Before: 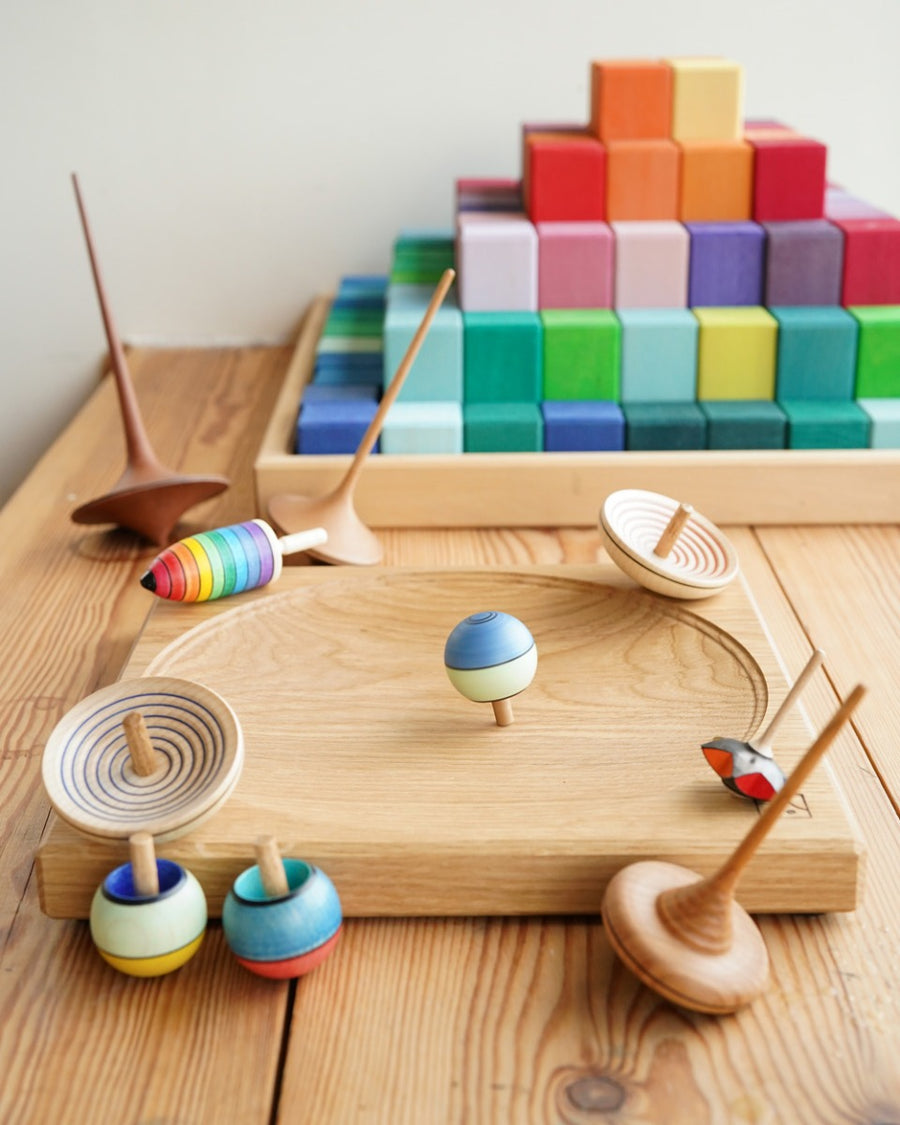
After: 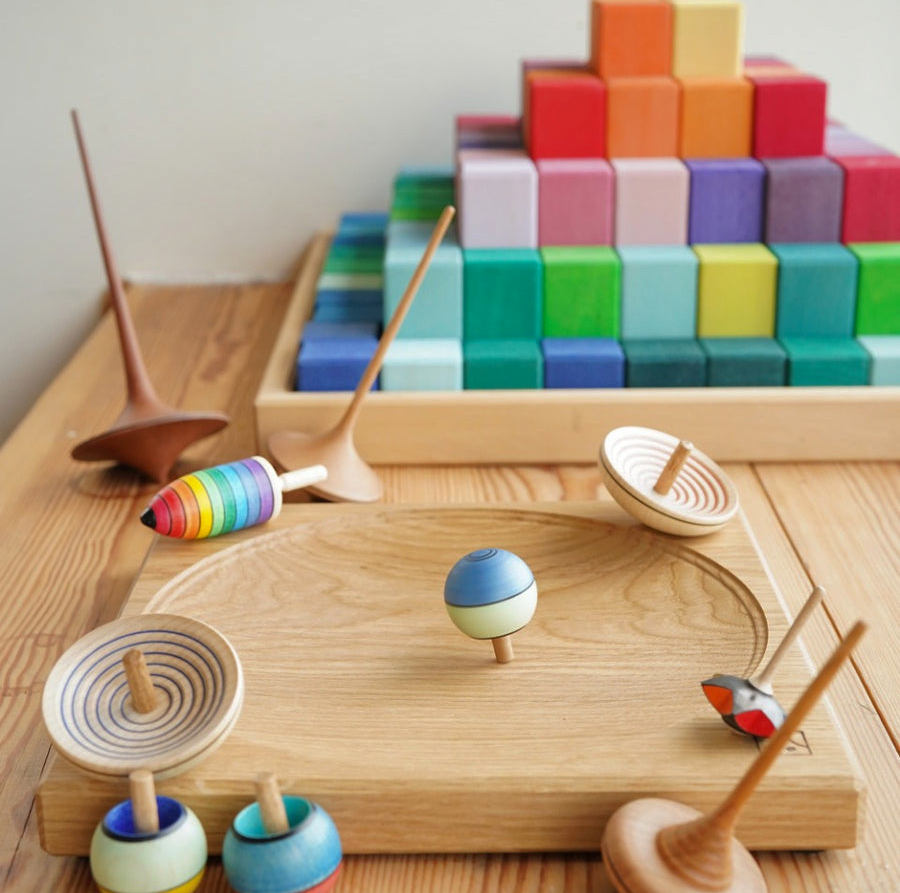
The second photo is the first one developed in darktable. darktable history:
crop and rotate: top 5.662%, bottom 14.922%
shadows and highlights: shadows 29.94
